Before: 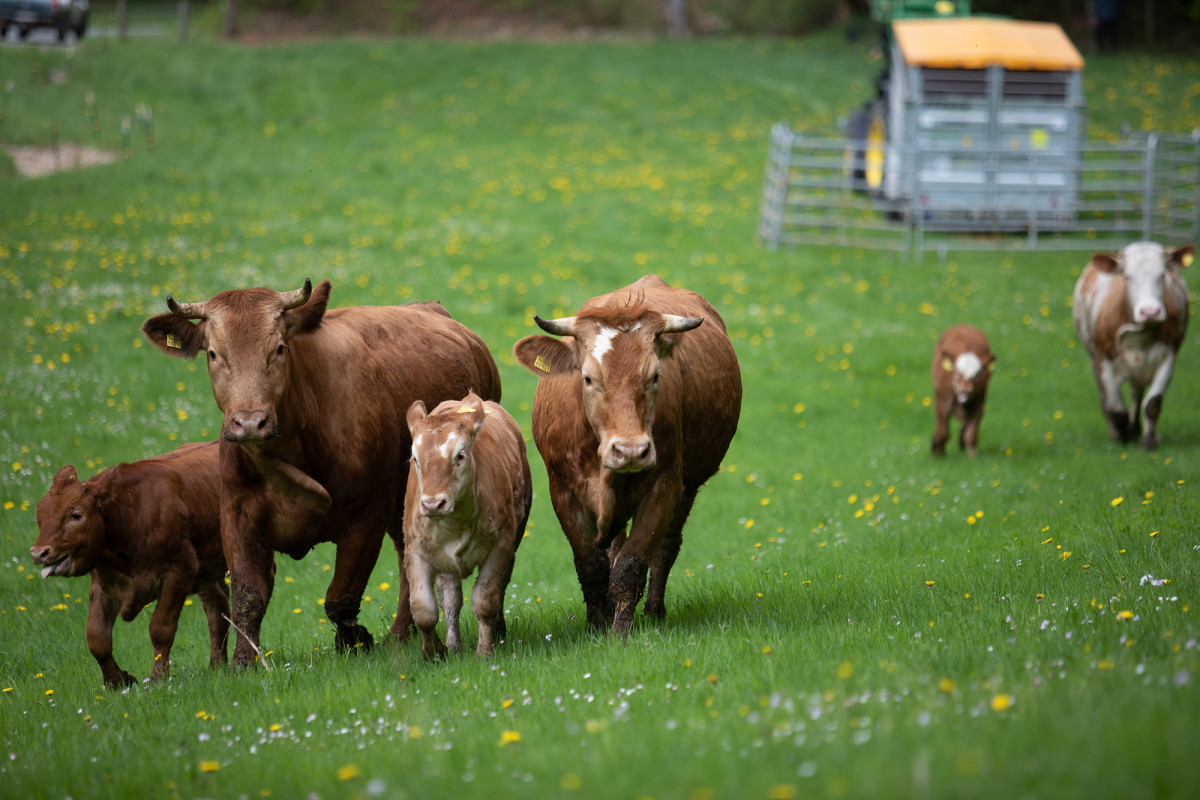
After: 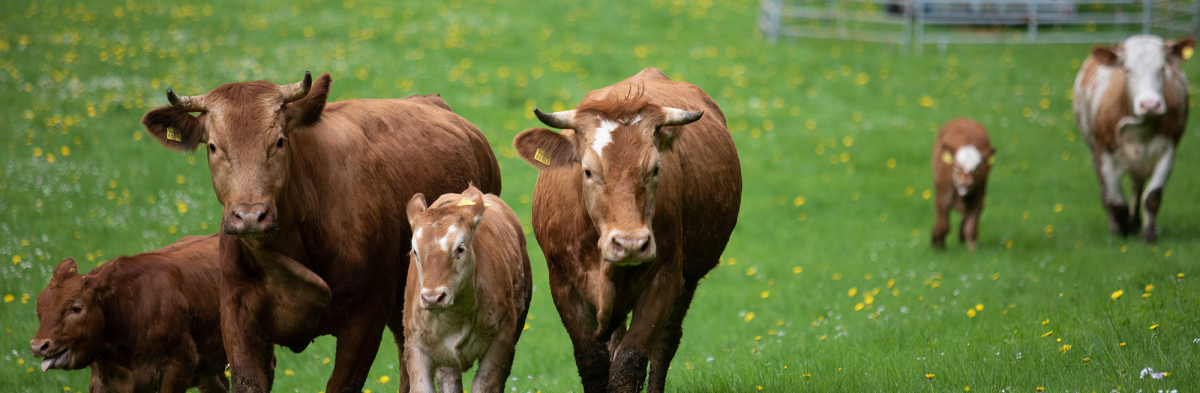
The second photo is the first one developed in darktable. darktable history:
crop and rotate: top 25.875%, bottom 24.903%
velvia: strength 14.48%
